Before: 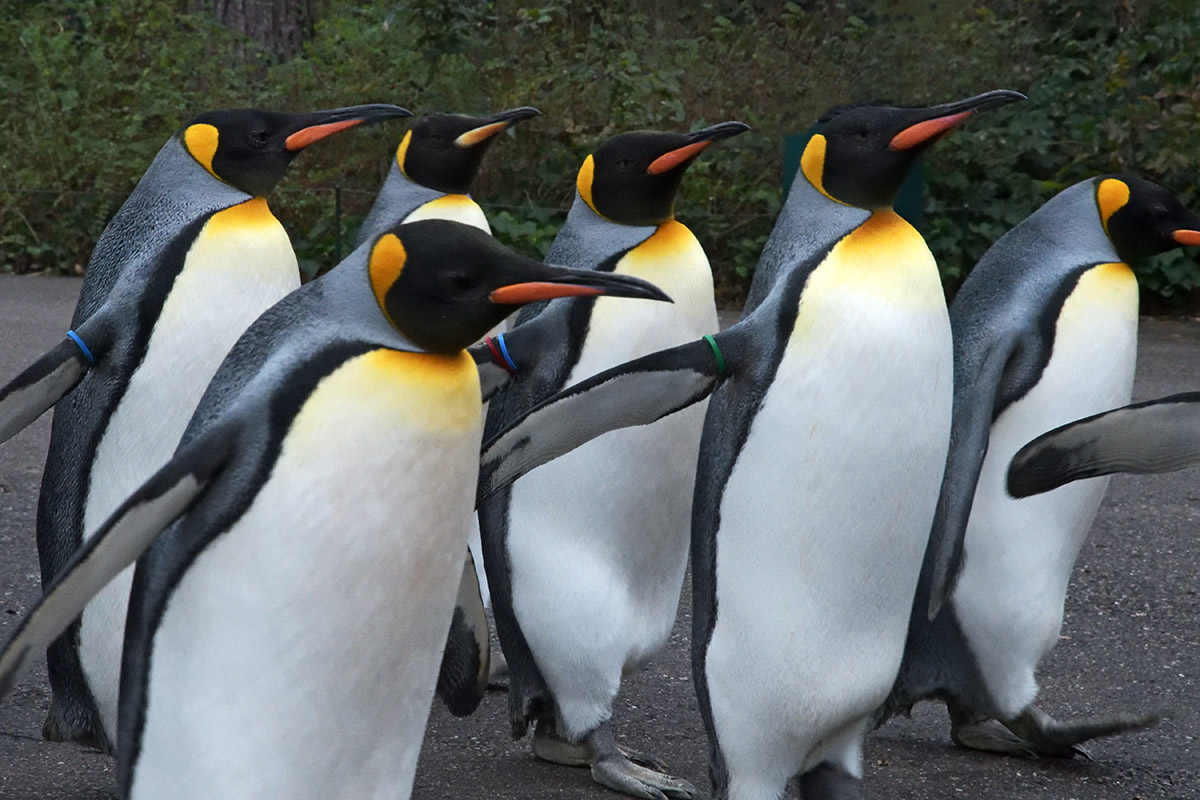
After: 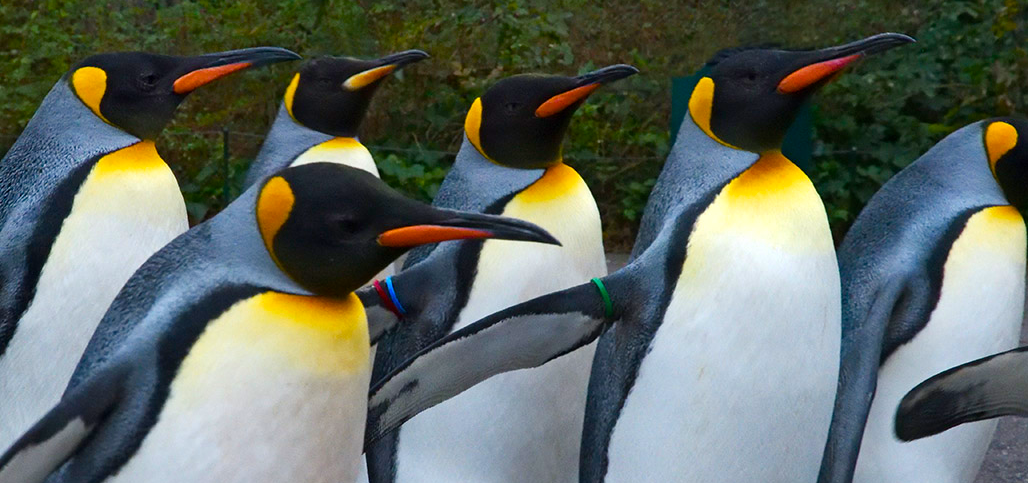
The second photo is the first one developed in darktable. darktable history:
crop and rotate: left 9.345%, top 7.22%, right 4.982%, bottom 32.331%
color balance rgb: perceptual saturation grading › global saturation 20%, perceptual saturation grading › highlights -25%, perceptual saturation grading › shadows 25%, global vibrance 50%
